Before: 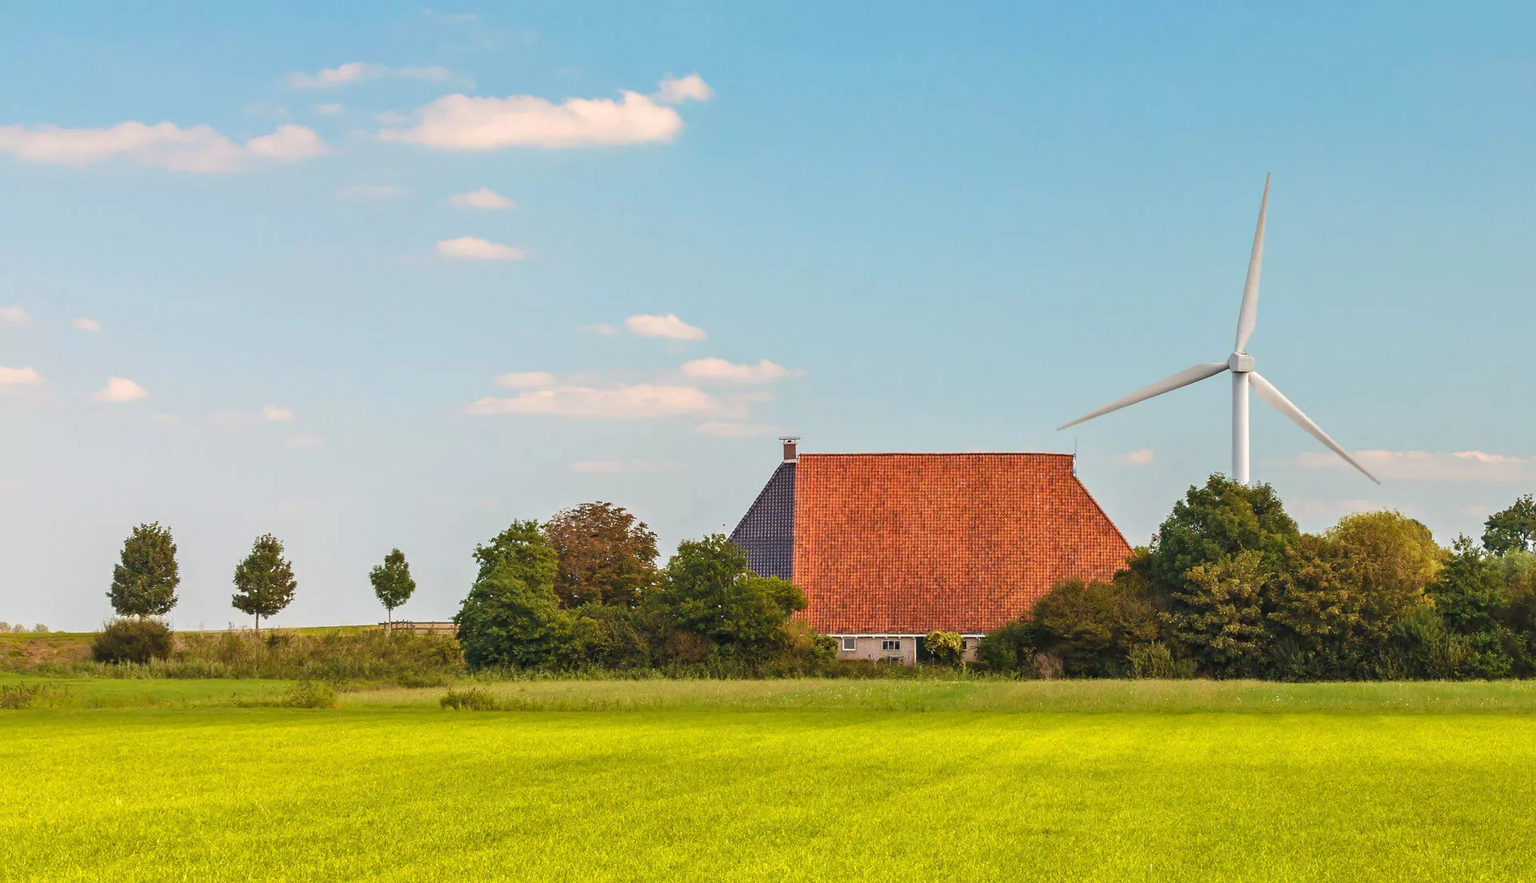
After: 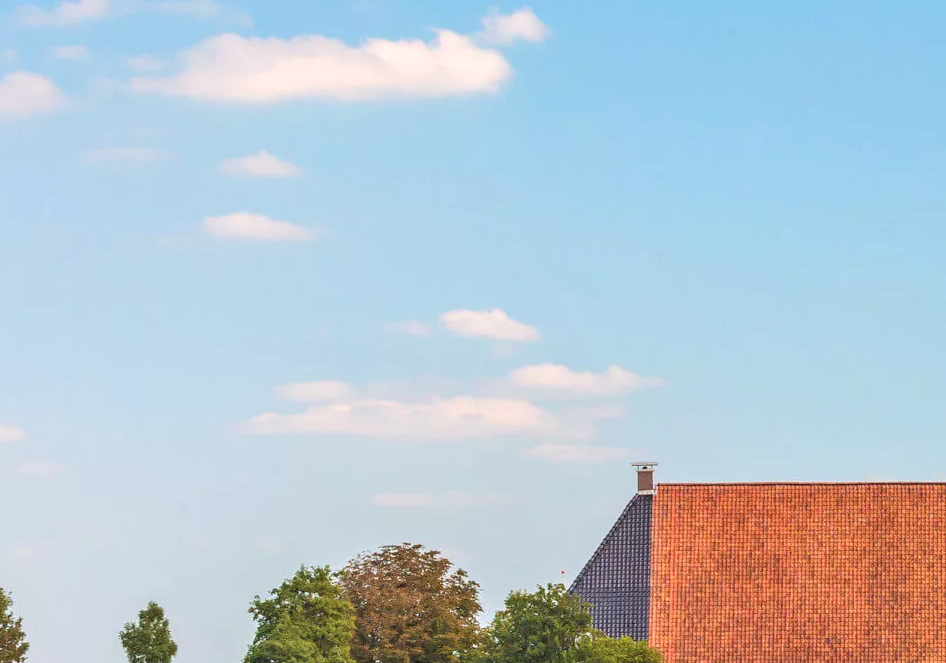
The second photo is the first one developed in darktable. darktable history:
contrast brightness saturation: brightness 0.15
white balance: red 0.974, blue 1.044
crop: left 17.835%, top 7.675%, right 32.881%, bottom 32.213%
local contrast: on, module defaults
